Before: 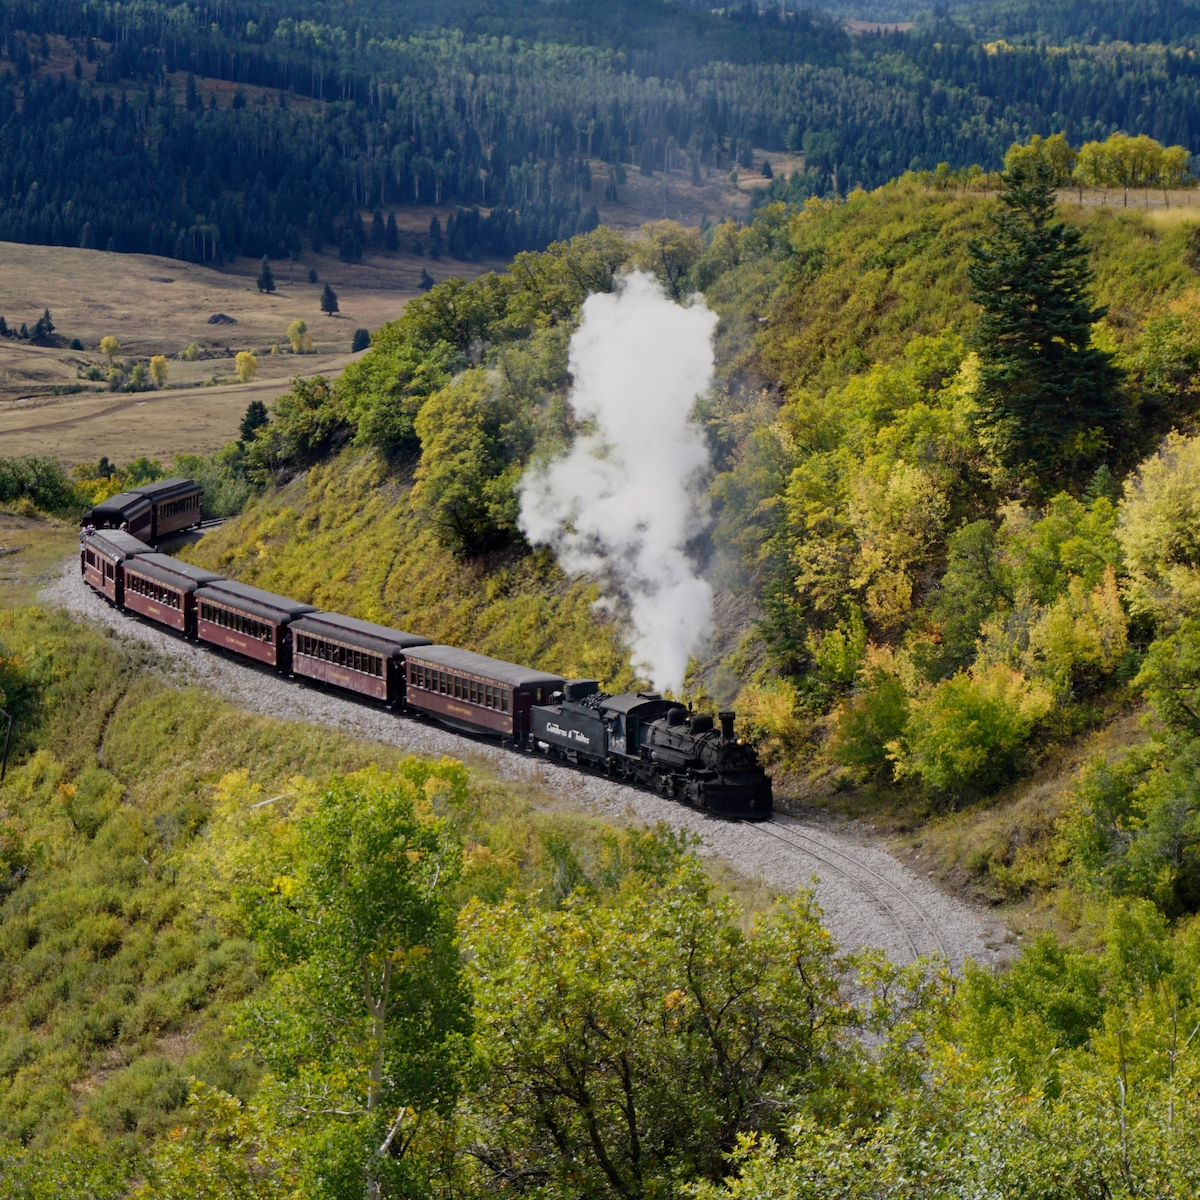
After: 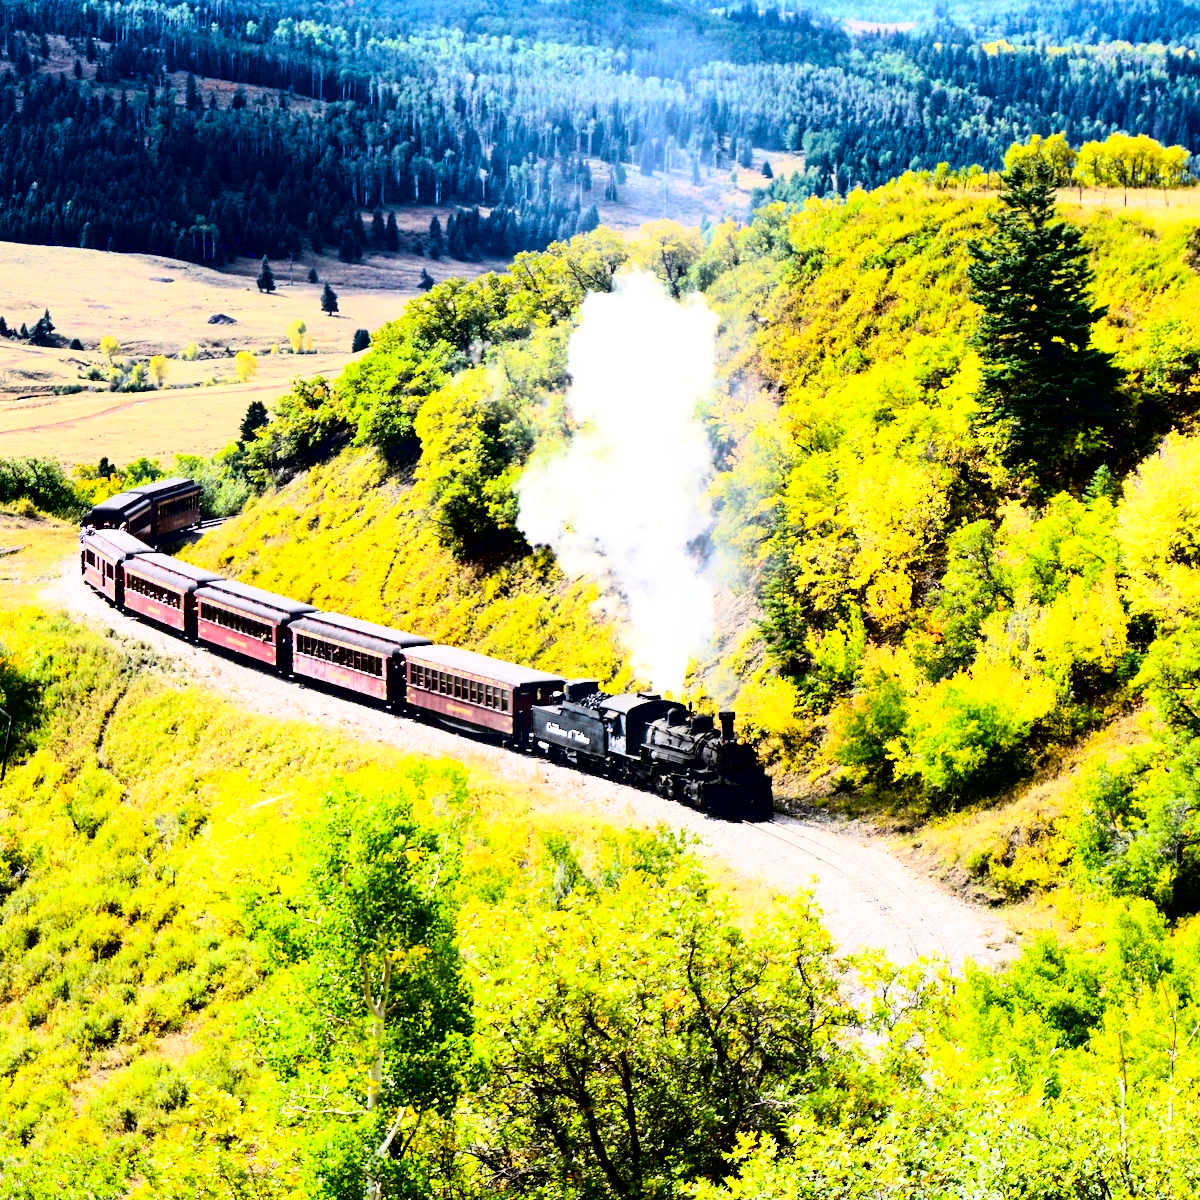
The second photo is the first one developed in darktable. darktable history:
exposure: black level correction 0.008, exposure 0.979 EV, compensate highlight preservation false
contrast brightness saturation: contrast 0.09, saturation 0.28
rgb curve: curves: ch0 [(0, 0) (0.21, 0.15) (0.24, 0.21) (0.5, 0.75) (0.75, 0.96) (0.89, 0.99) (1, 1)]; ch1 [(0, 0.02) (0.21, 0.13) (0.25, 0.2) (0.5, 0.67) (0.75, 0.9) (0.89, 0.97) (1, 1)]; ch2 [(0, 0.02) (0.21, 0.13) (0.25, 0.2) (0.5, 0.67) (0.75, 0.9) (0.89, 0.97) (1, 1)], compensate middle gray true
